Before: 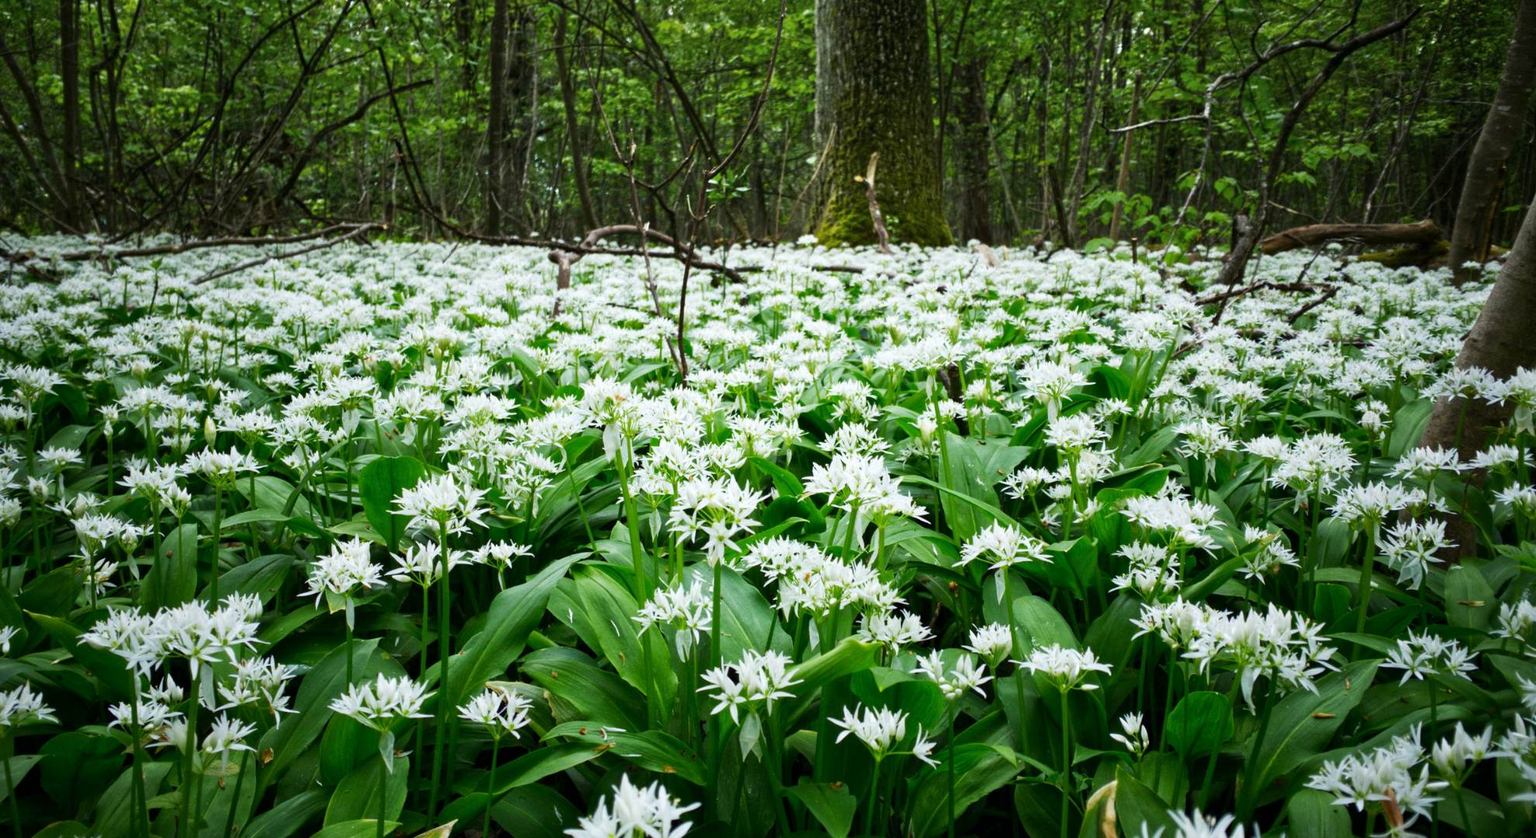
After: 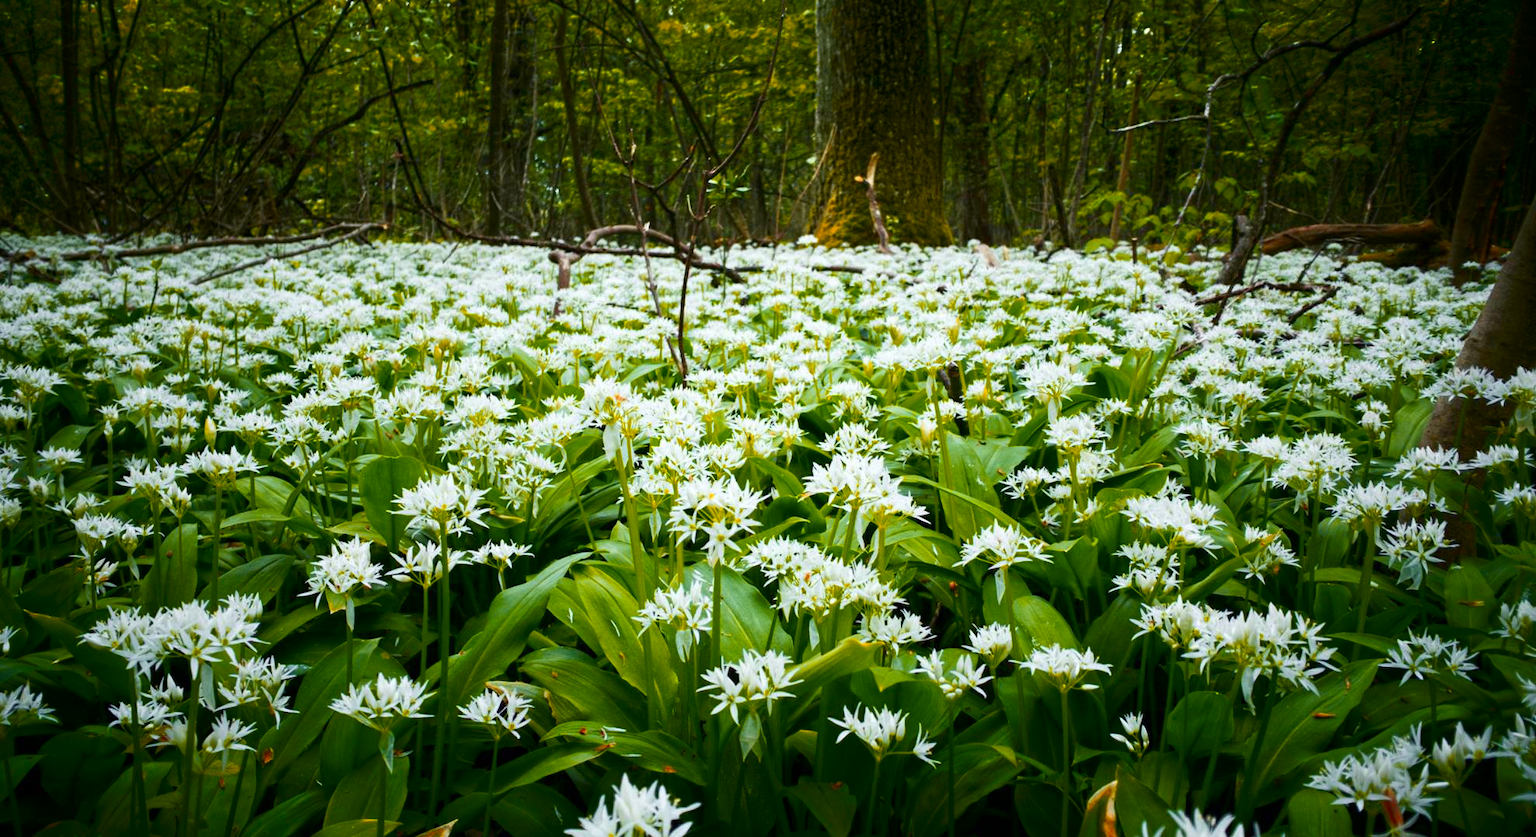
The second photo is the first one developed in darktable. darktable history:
shadows and highlights: shadows -70, highlights 35, soften with gaussian
color zones: curves: ch1 [(0.24, 0.629) (0.75, 0.5)]; ch2 [(0.255, 0.454) (0.745, 0.491)], mix 102.12%
